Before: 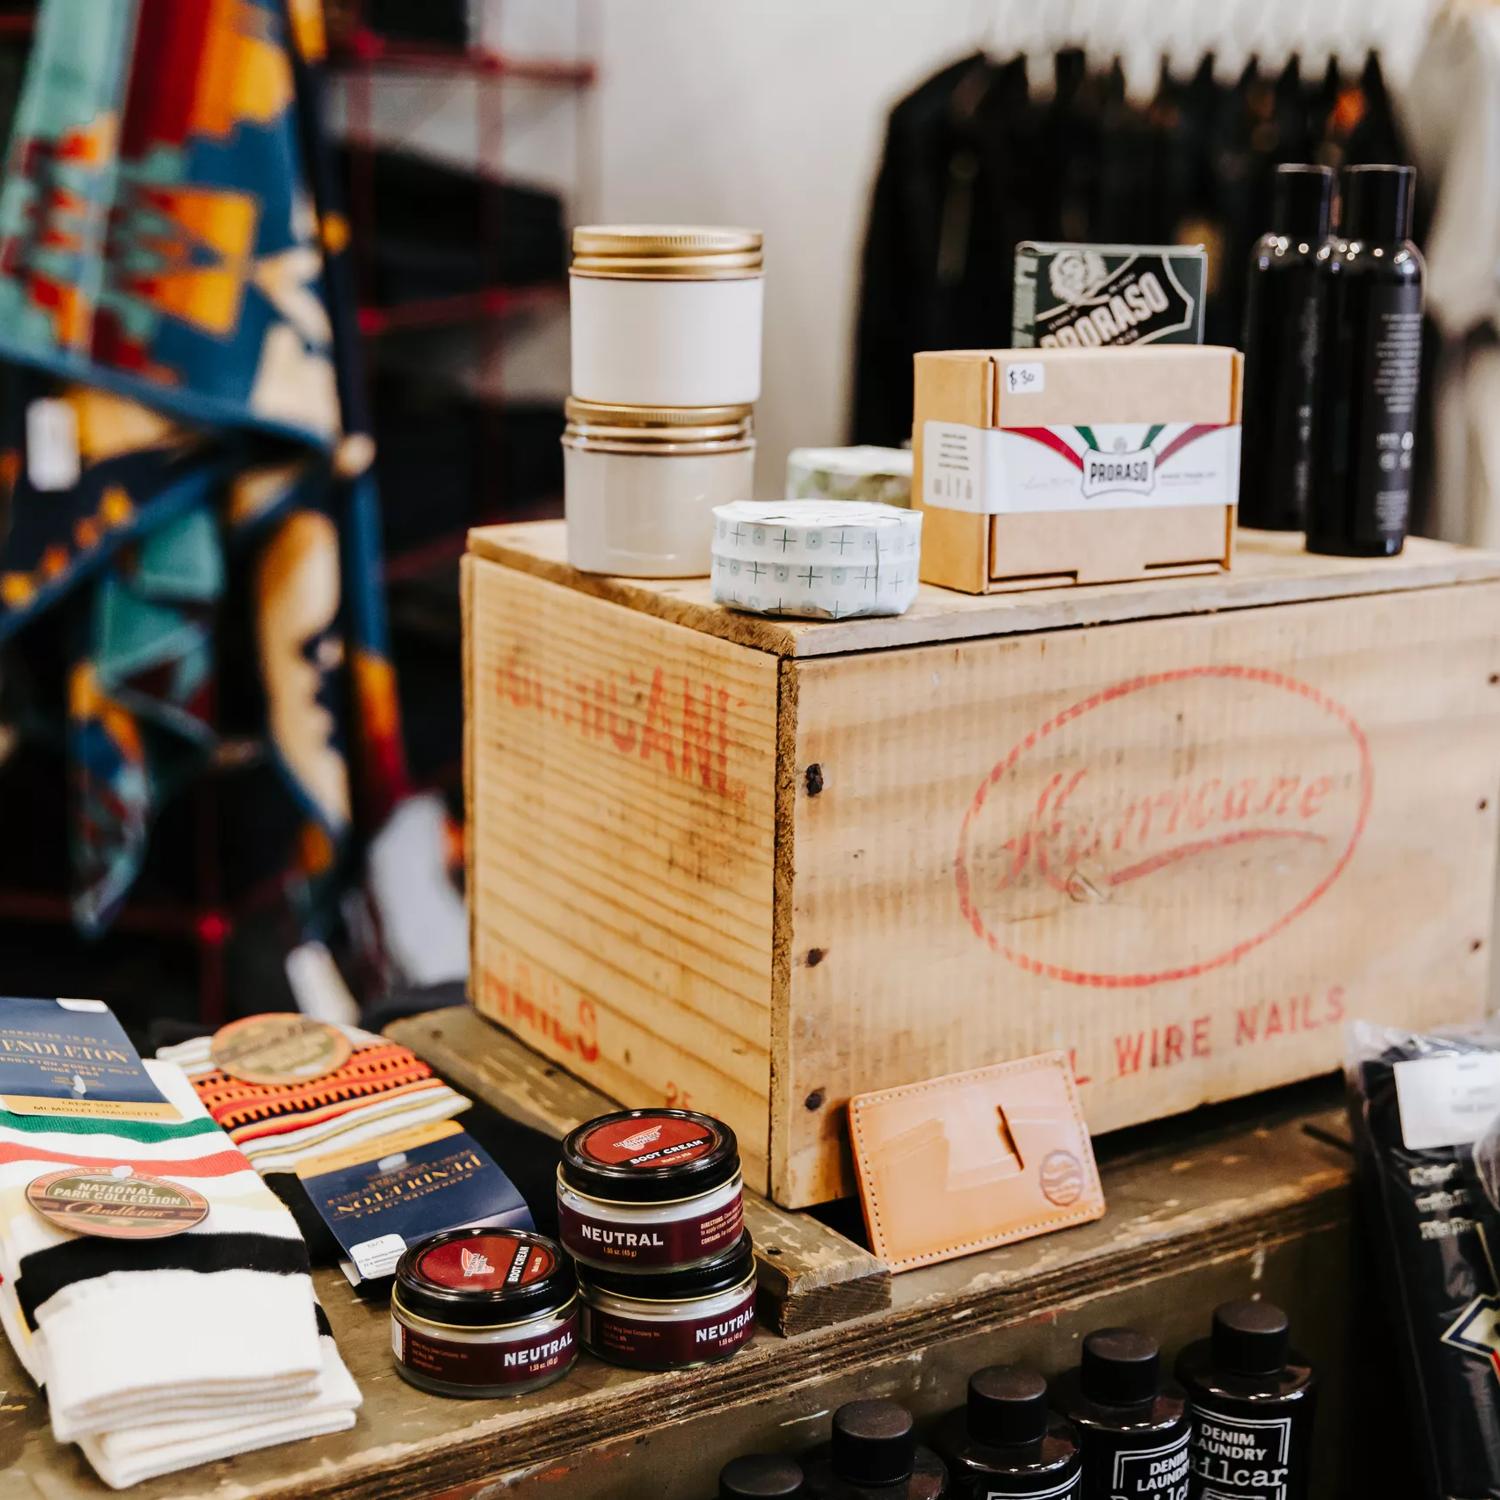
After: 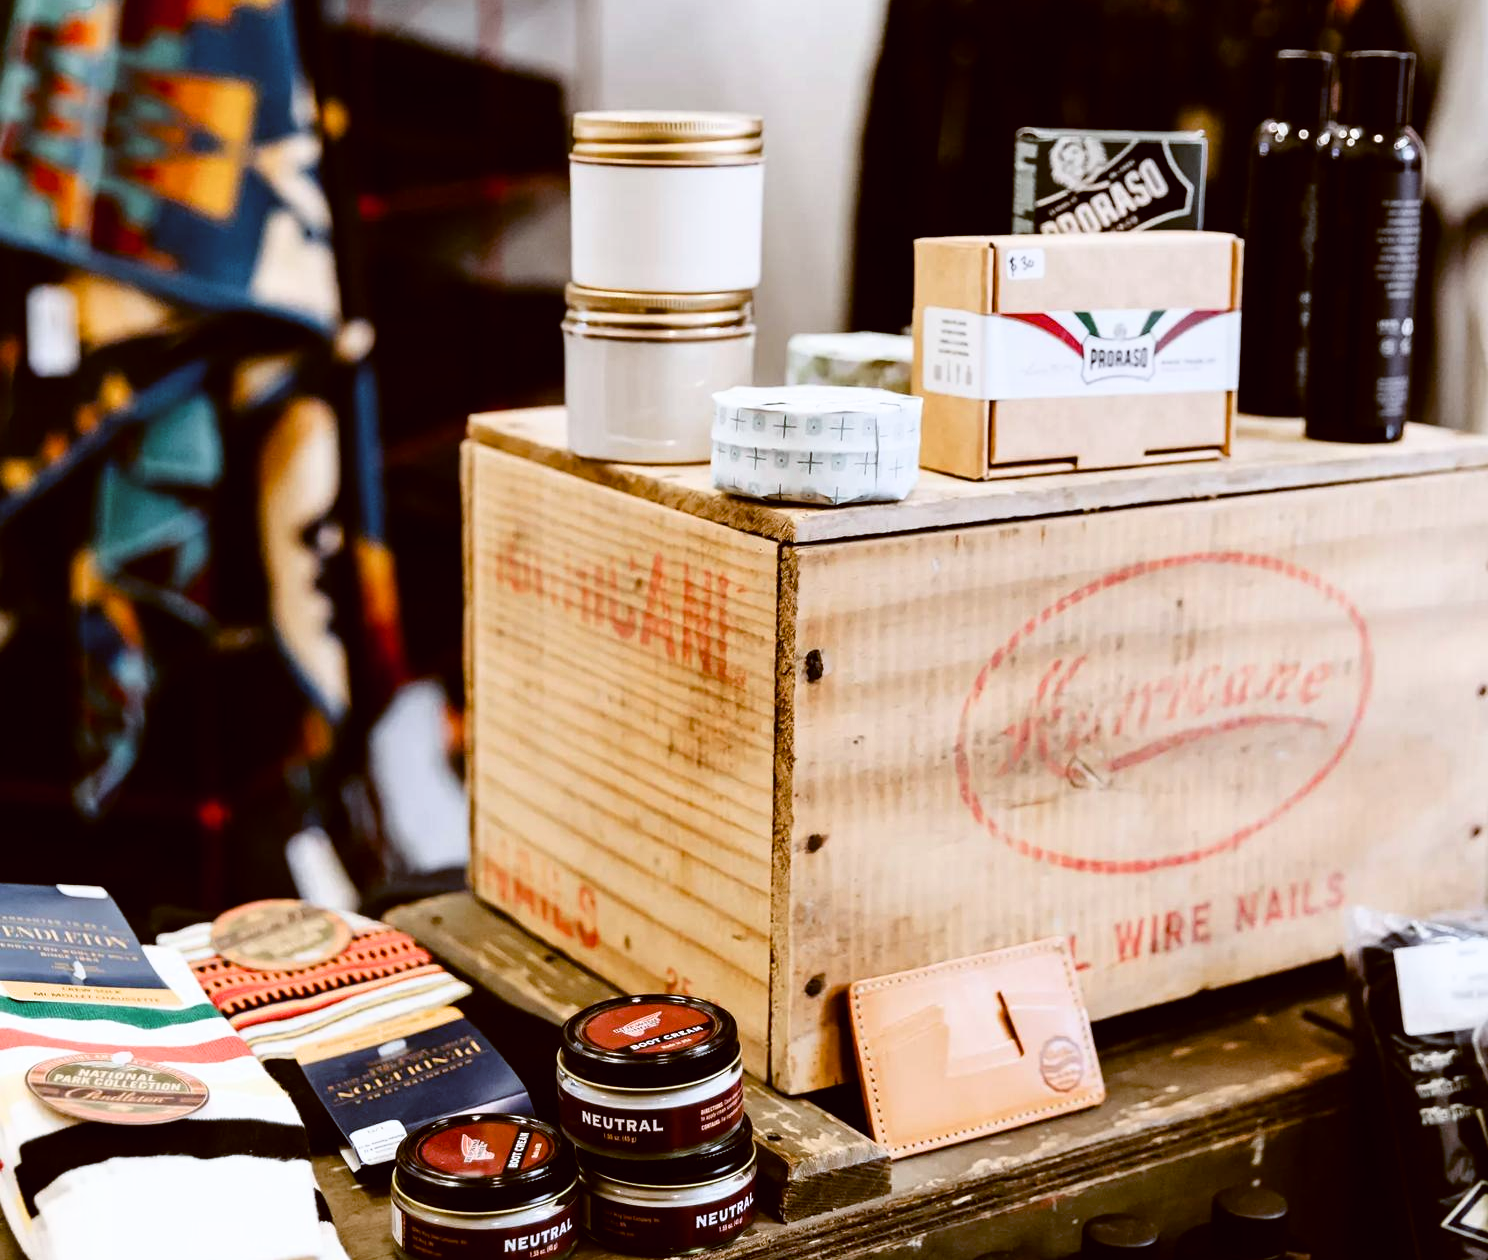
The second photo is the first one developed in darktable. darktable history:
filmic rgb: black relative exposure -9.08 EV, white relative exposure 2.3 EV, hardness 7.49
color balance: lift [1, 1.015, 1.004, 0.985], gamma [1, 0.958, 0.971, 1.042], gain [1, 0.956, 0.977, 1.044]
crop: top 7.625%, bottom 8.027%
